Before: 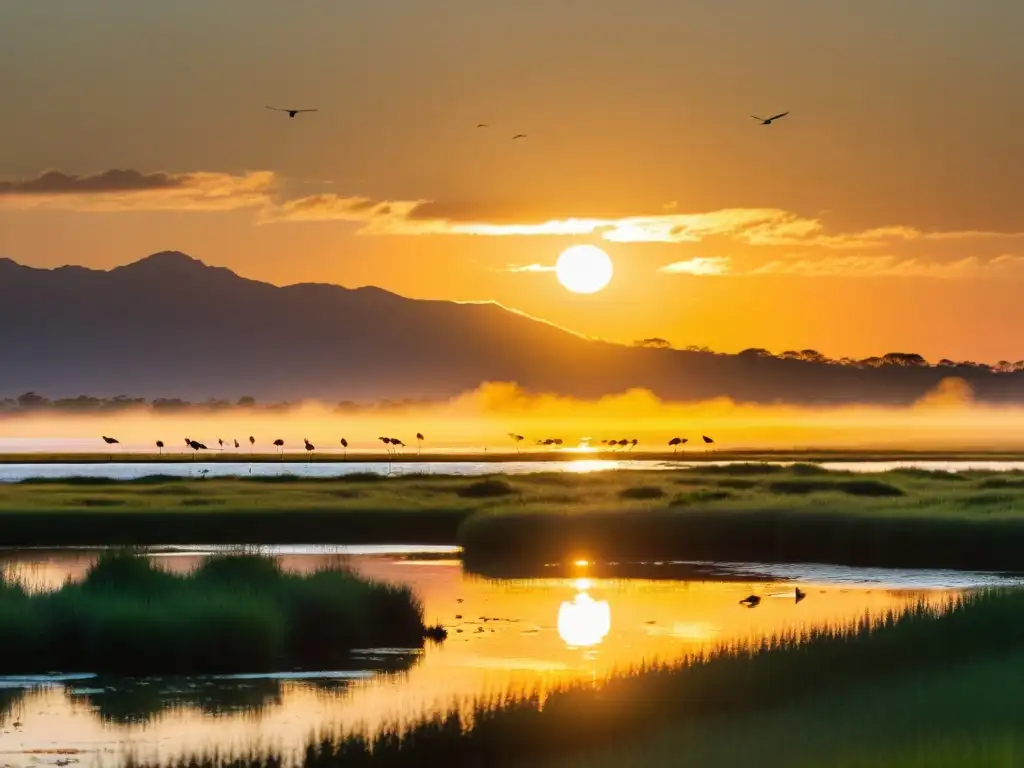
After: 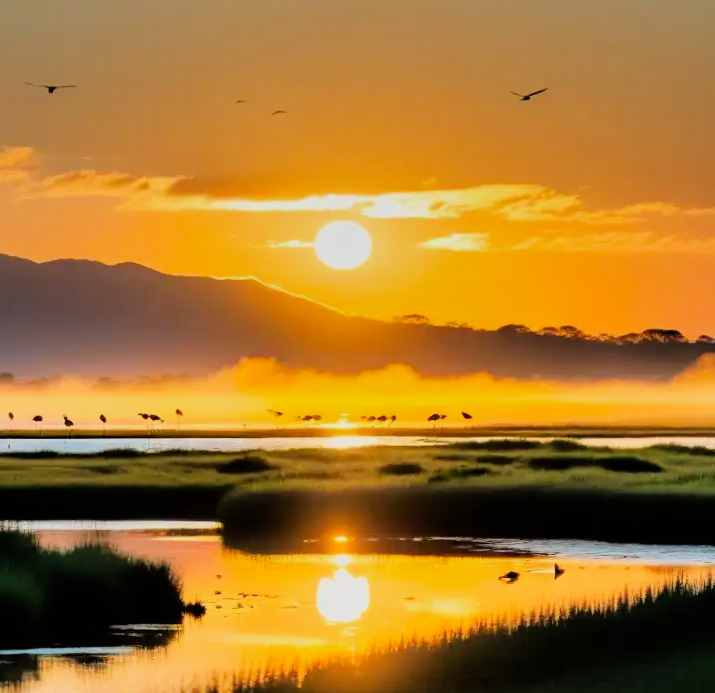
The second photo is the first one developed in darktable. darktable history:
exposure: compensate highlight preservation false
tone equalizer: -8 EV -0.764 EV, -7 EV -0.725 EV, -6 EV -0.634 EV, -5 EV -0.385 EV, -3 EV 0.392 EV, -2 EV 0.6 EV, -1 EV 0.68 EV, +0 EV 0.777 EV
shadows and highlights: radius 106.74, shadows 23.83, highlights -58.84, low approximation 0.01, soften with gaussian
filmic rgb: black relative exposure -7.14 EV, white relative exposure 5.37 EV, hardness 3.03, color science v6 (2022), iterations of high-quality reconstruction 0
contrast brightness saturation: saturation 0.102
crop and rotate: left 23.598%, top 3.233%, right 6.535%, bottom 6.431%
